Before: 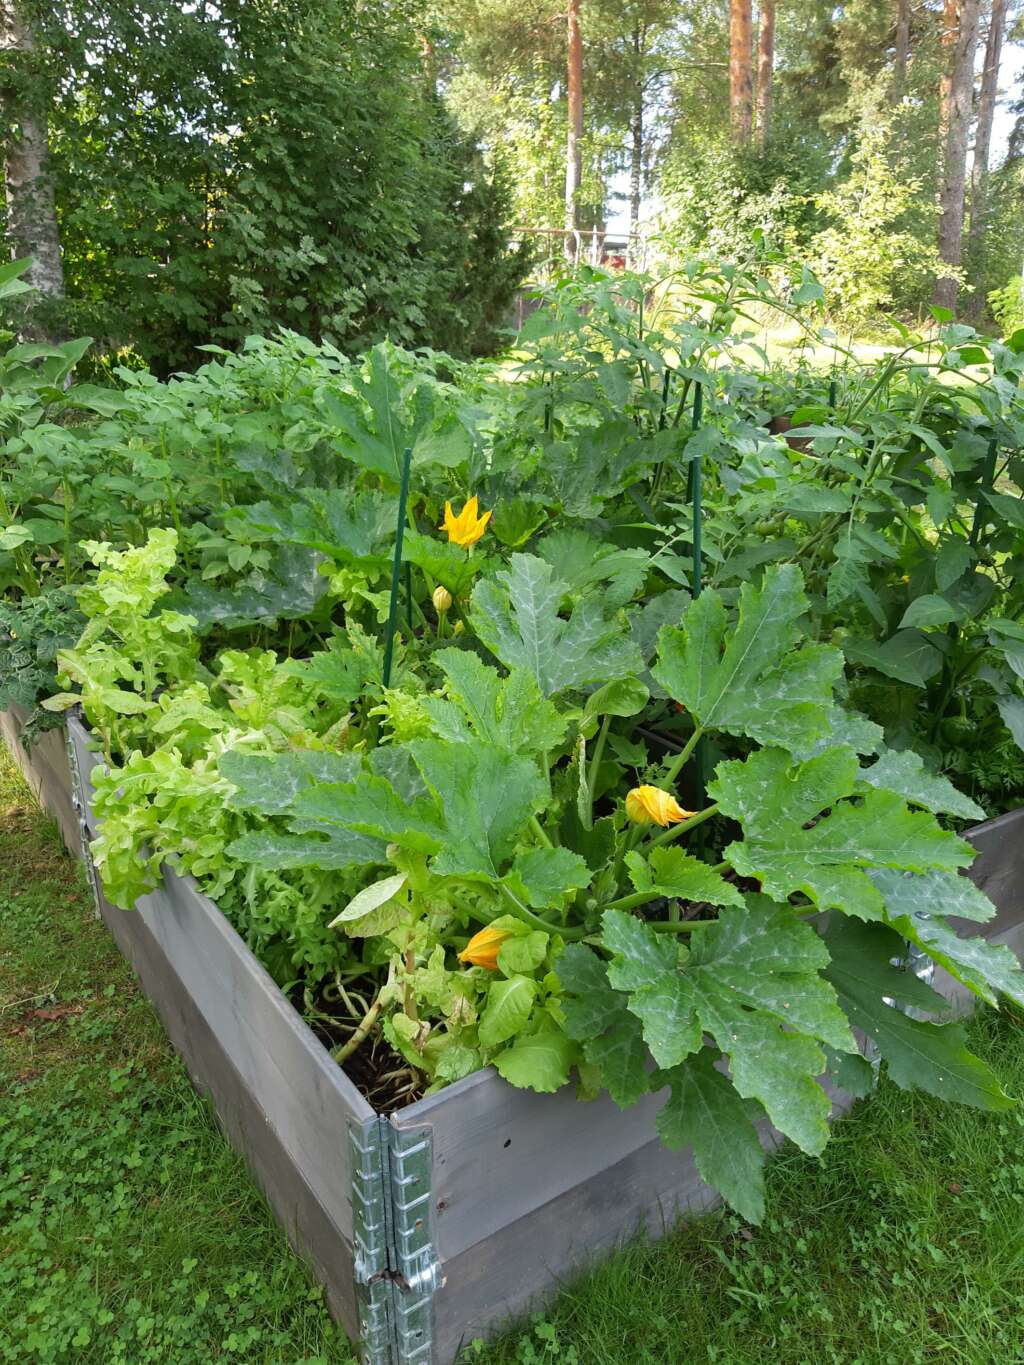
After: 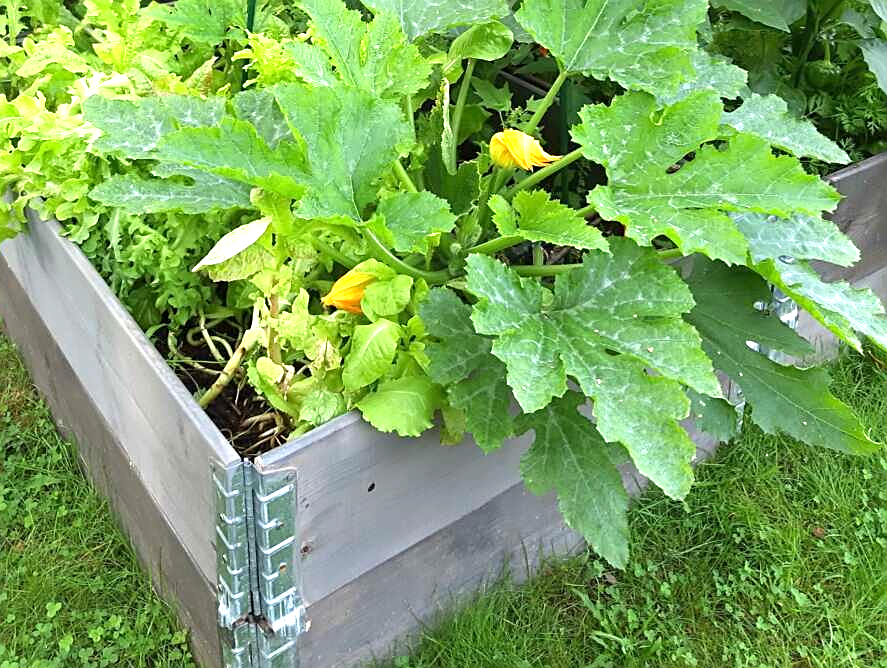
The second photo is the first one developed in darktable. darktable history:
sharpen: on, module defaults
crop and rotate: left 13.306%, top 48.129%, bottom 2.928%
levels: levels [0, 0.492, 0.984]
exposure: exposure 1 EV, compensate highlight preservation false
